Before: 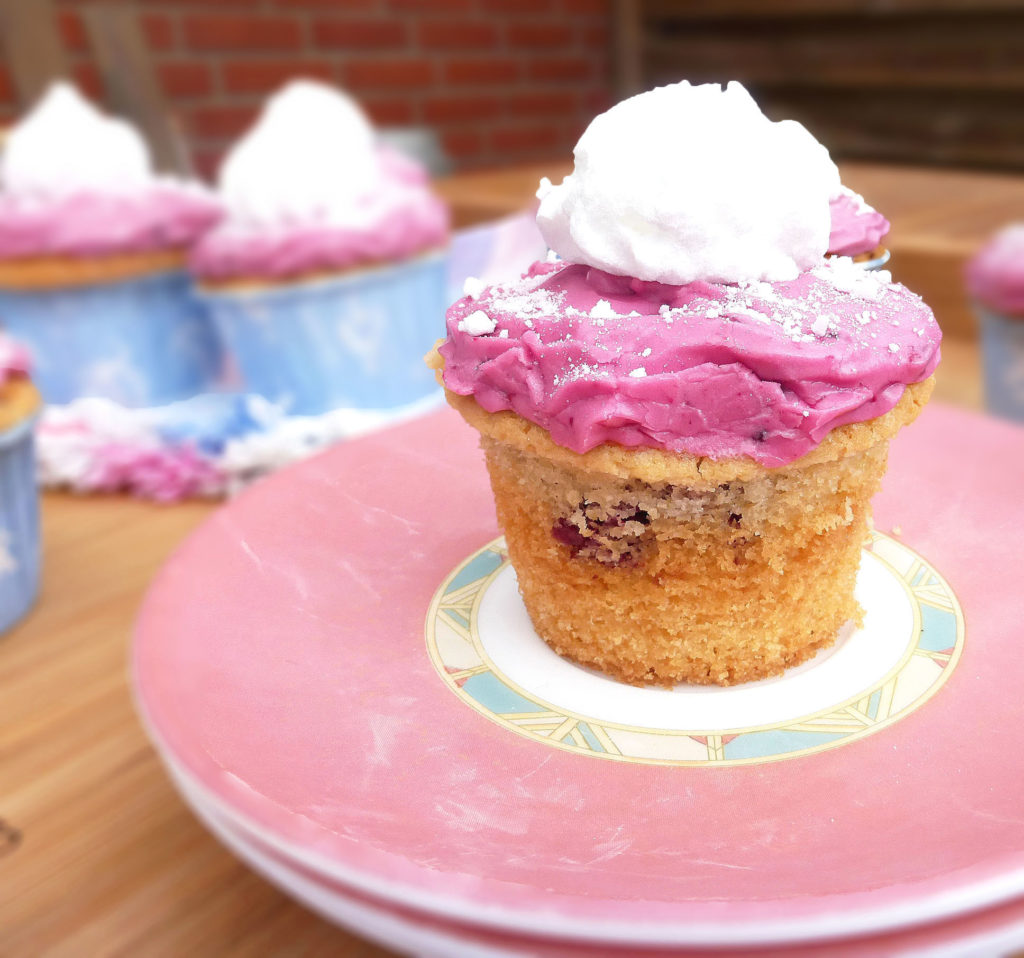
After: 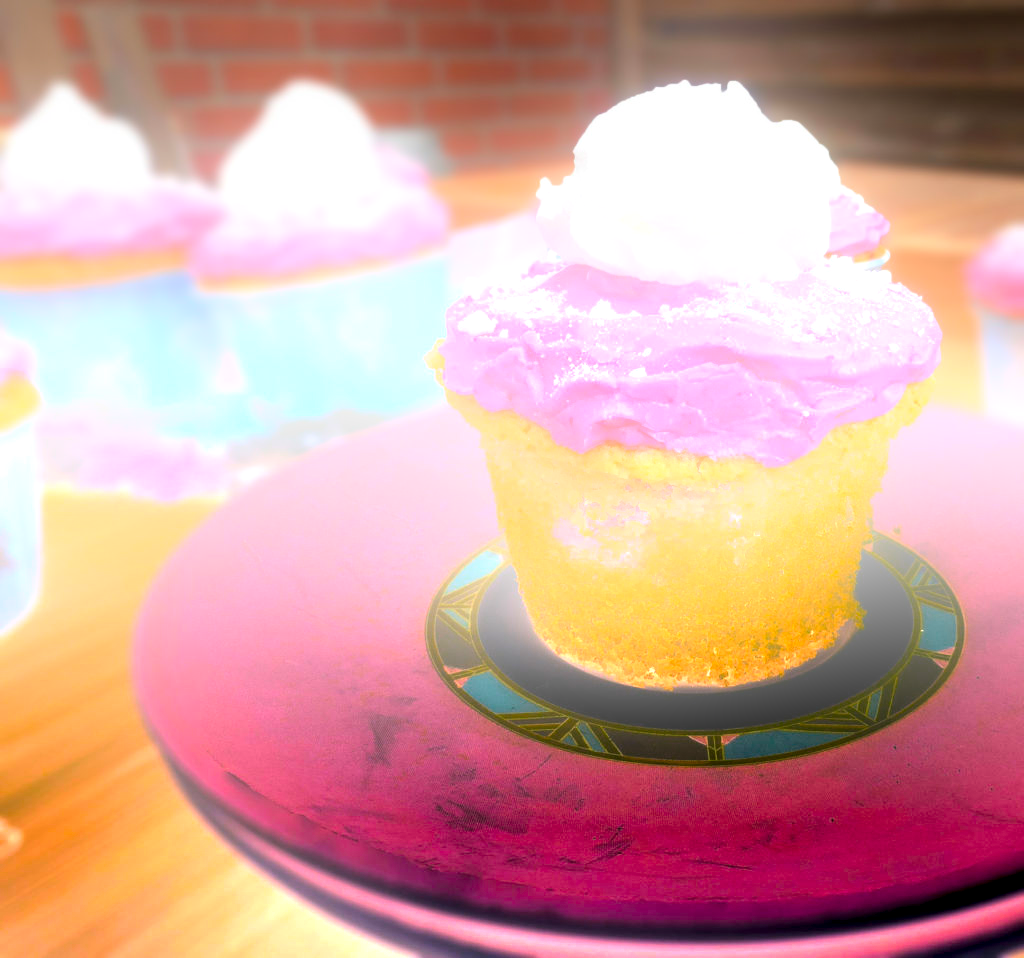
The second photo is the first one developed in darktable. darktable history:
graduated density: density -3.9 EV
bloom: on, module defaults
